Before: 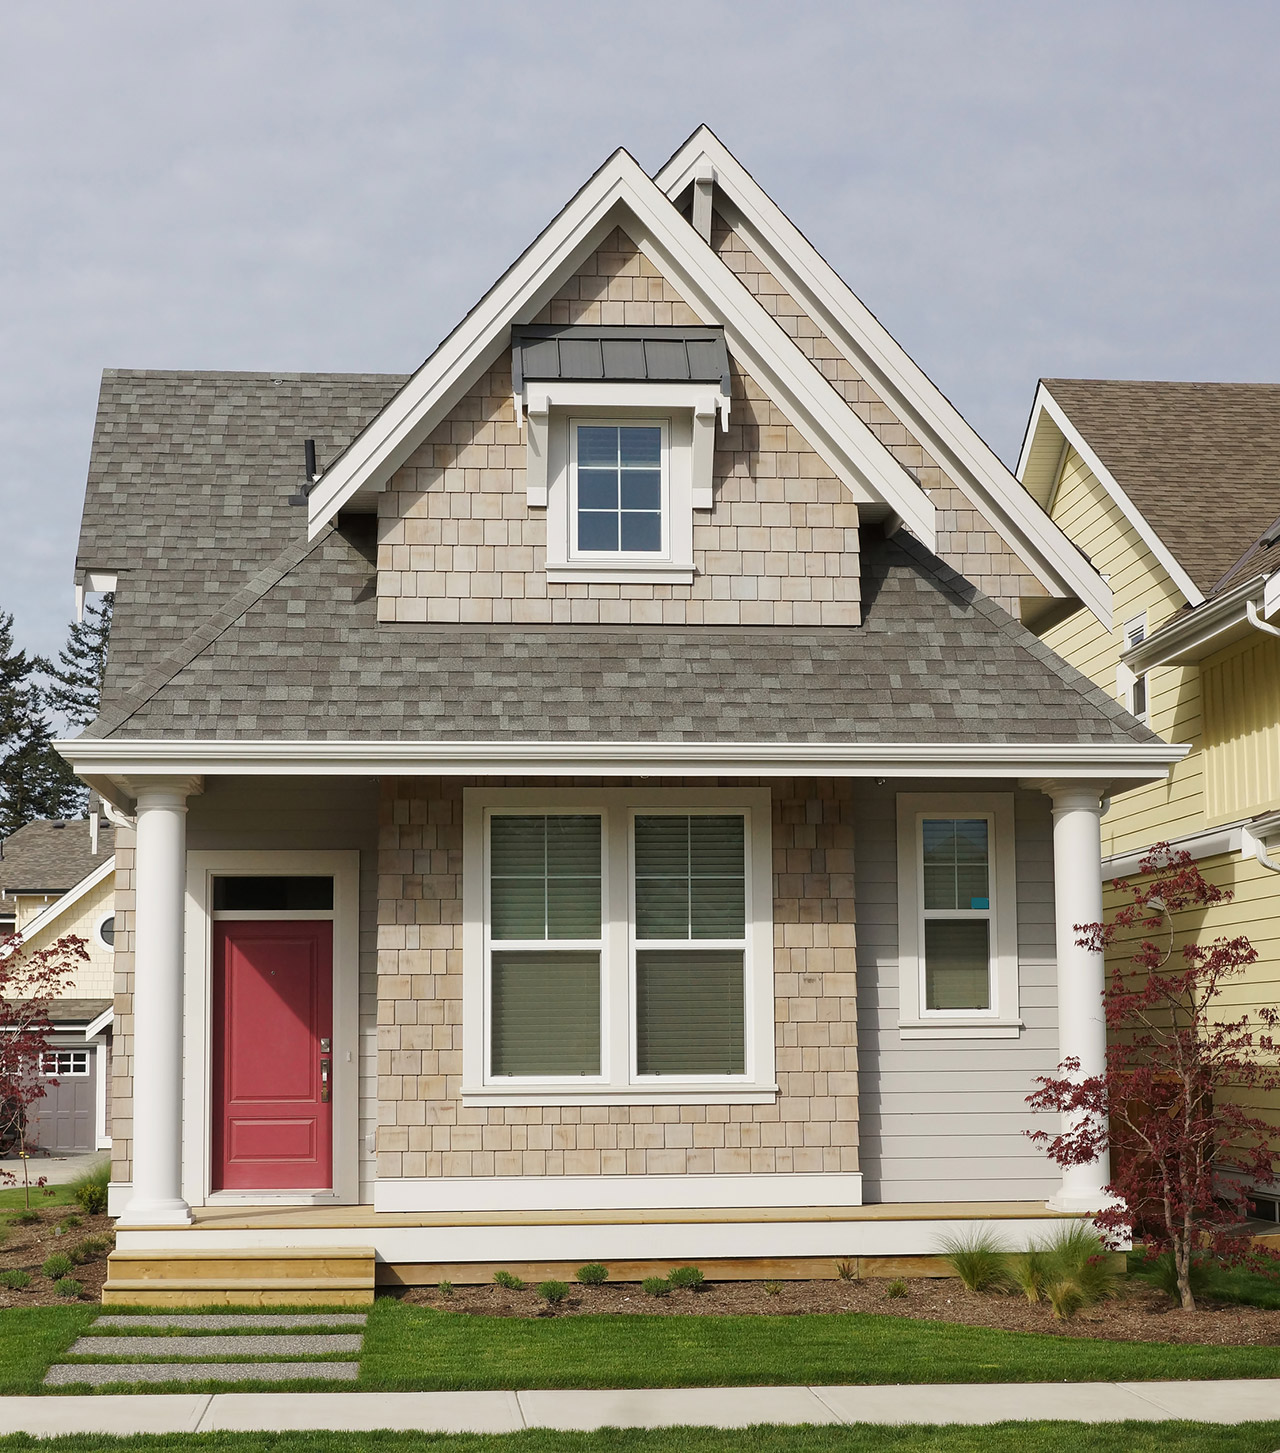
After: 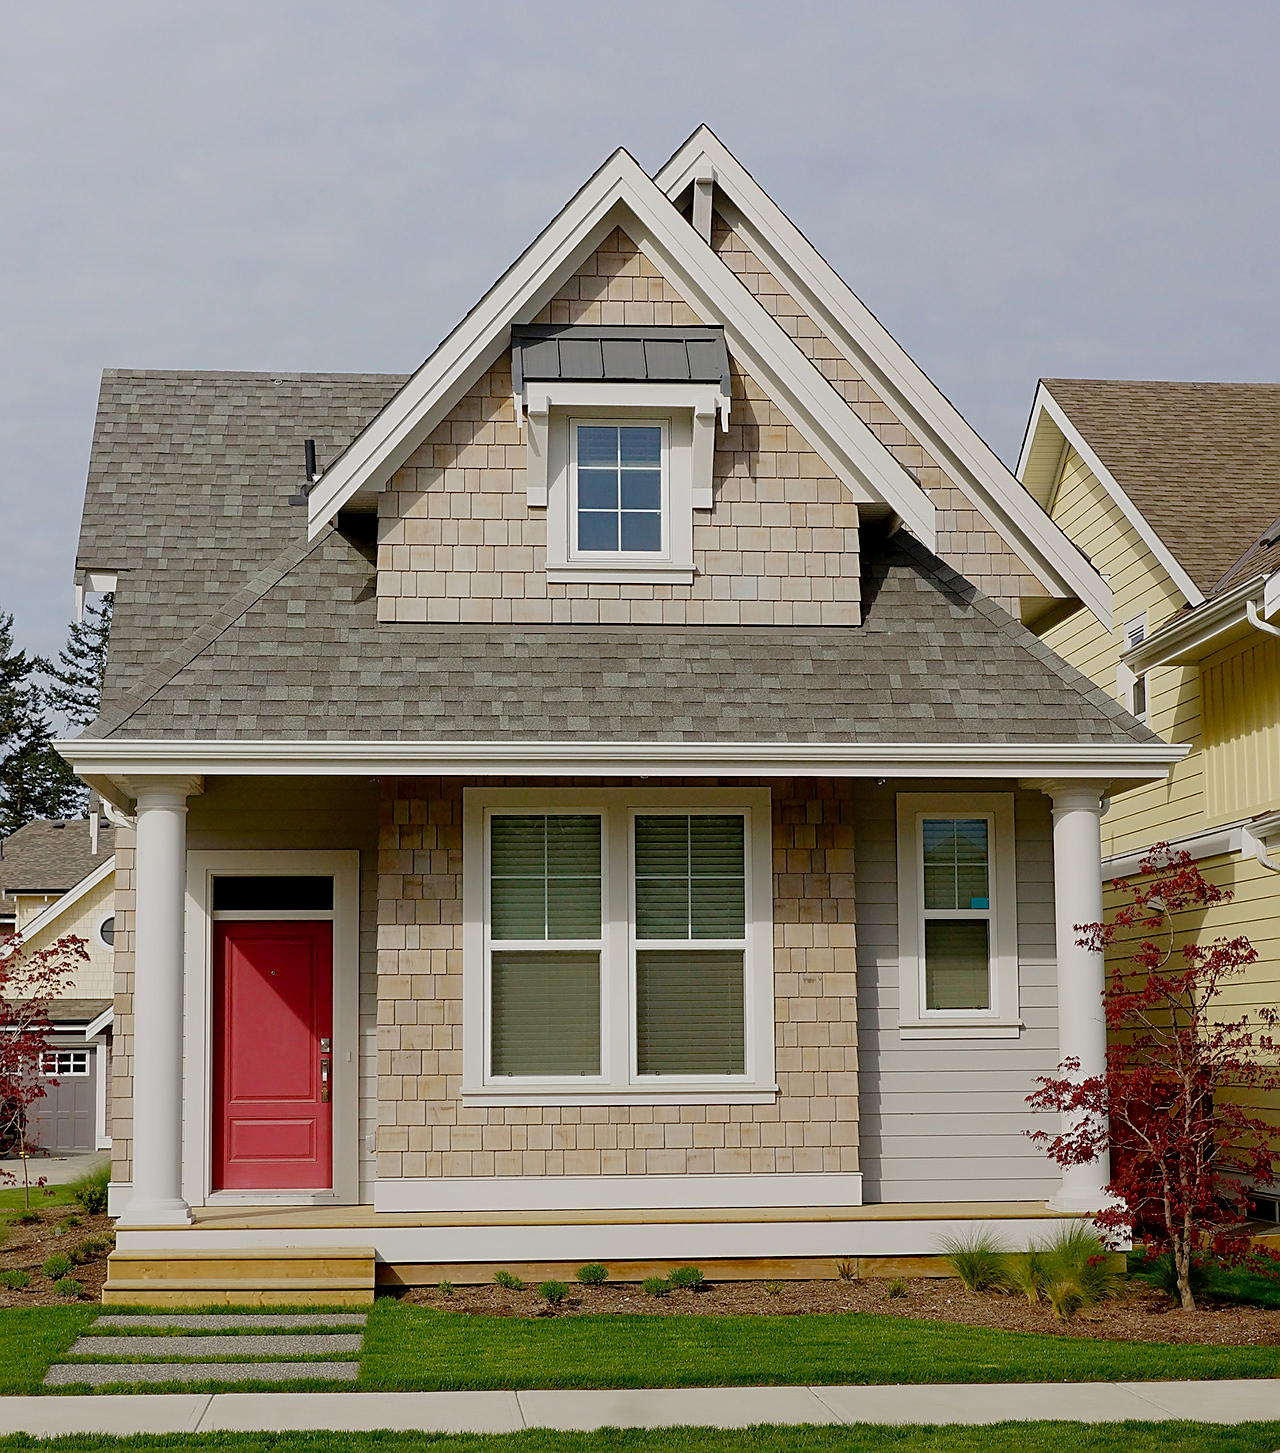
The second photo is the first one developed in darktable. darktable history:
exposure: black level correction 0.029, exposure -0.073 EV, compensate highlight preservation false
sharpen: on, module defaults
local contrast: detail 70%
